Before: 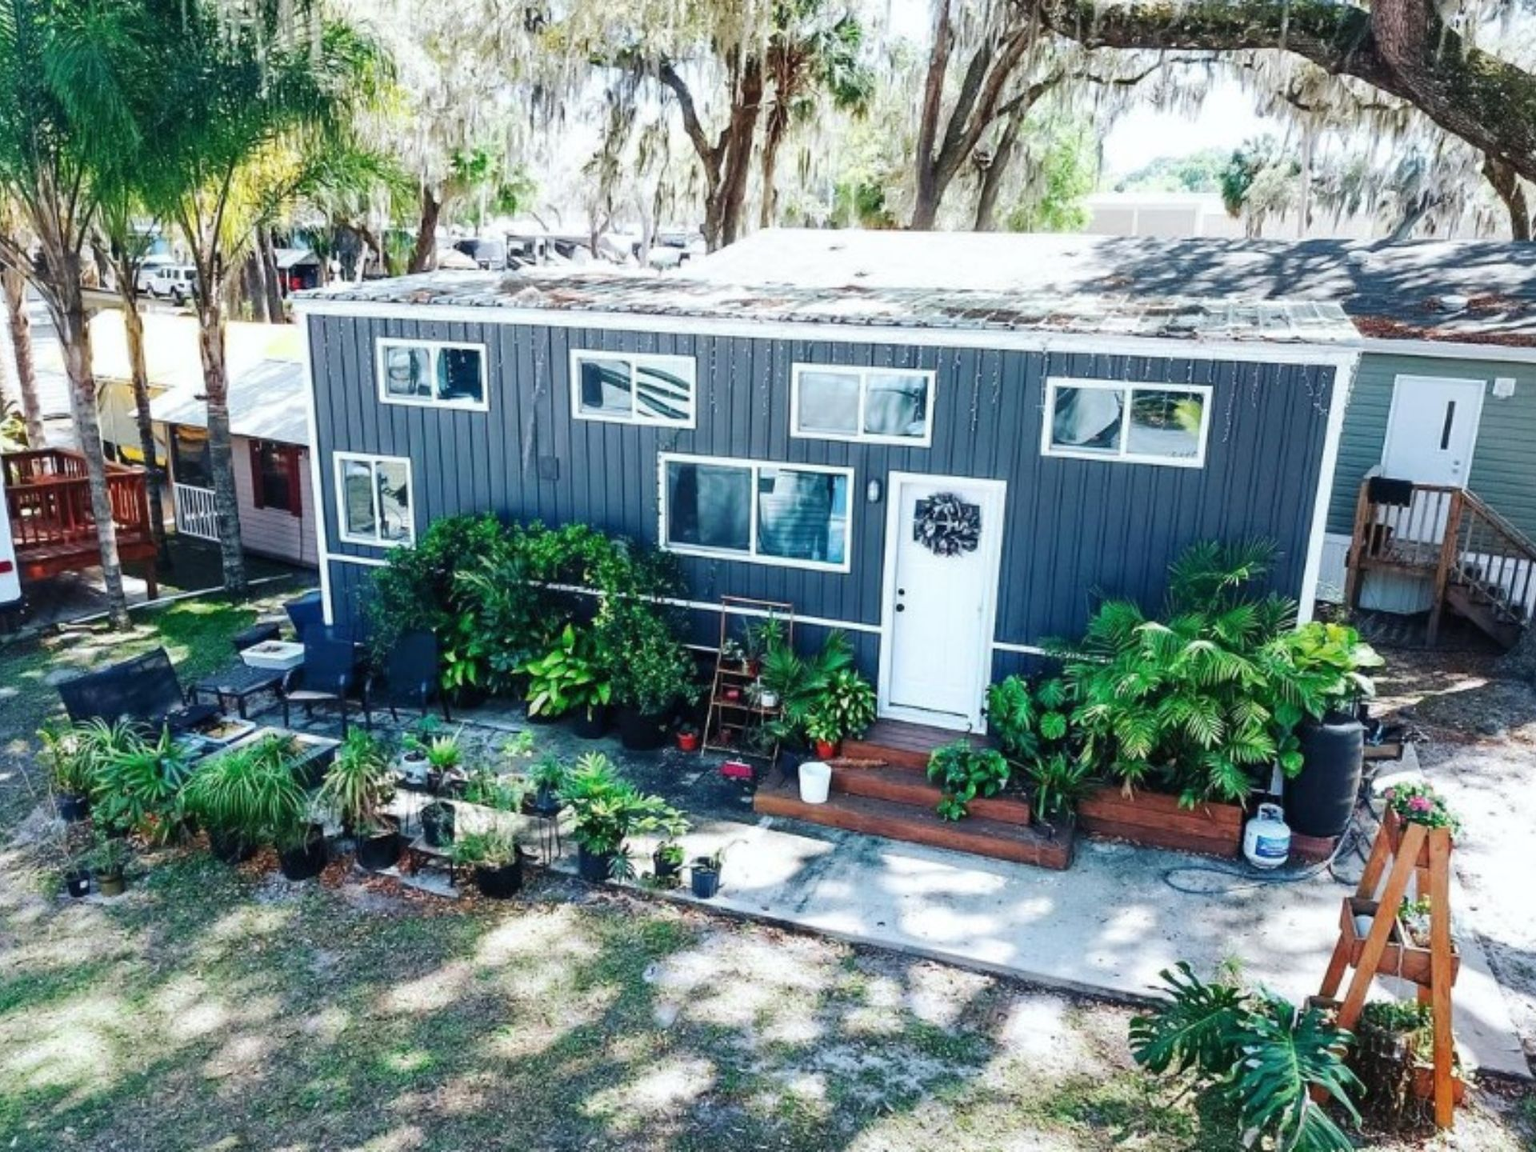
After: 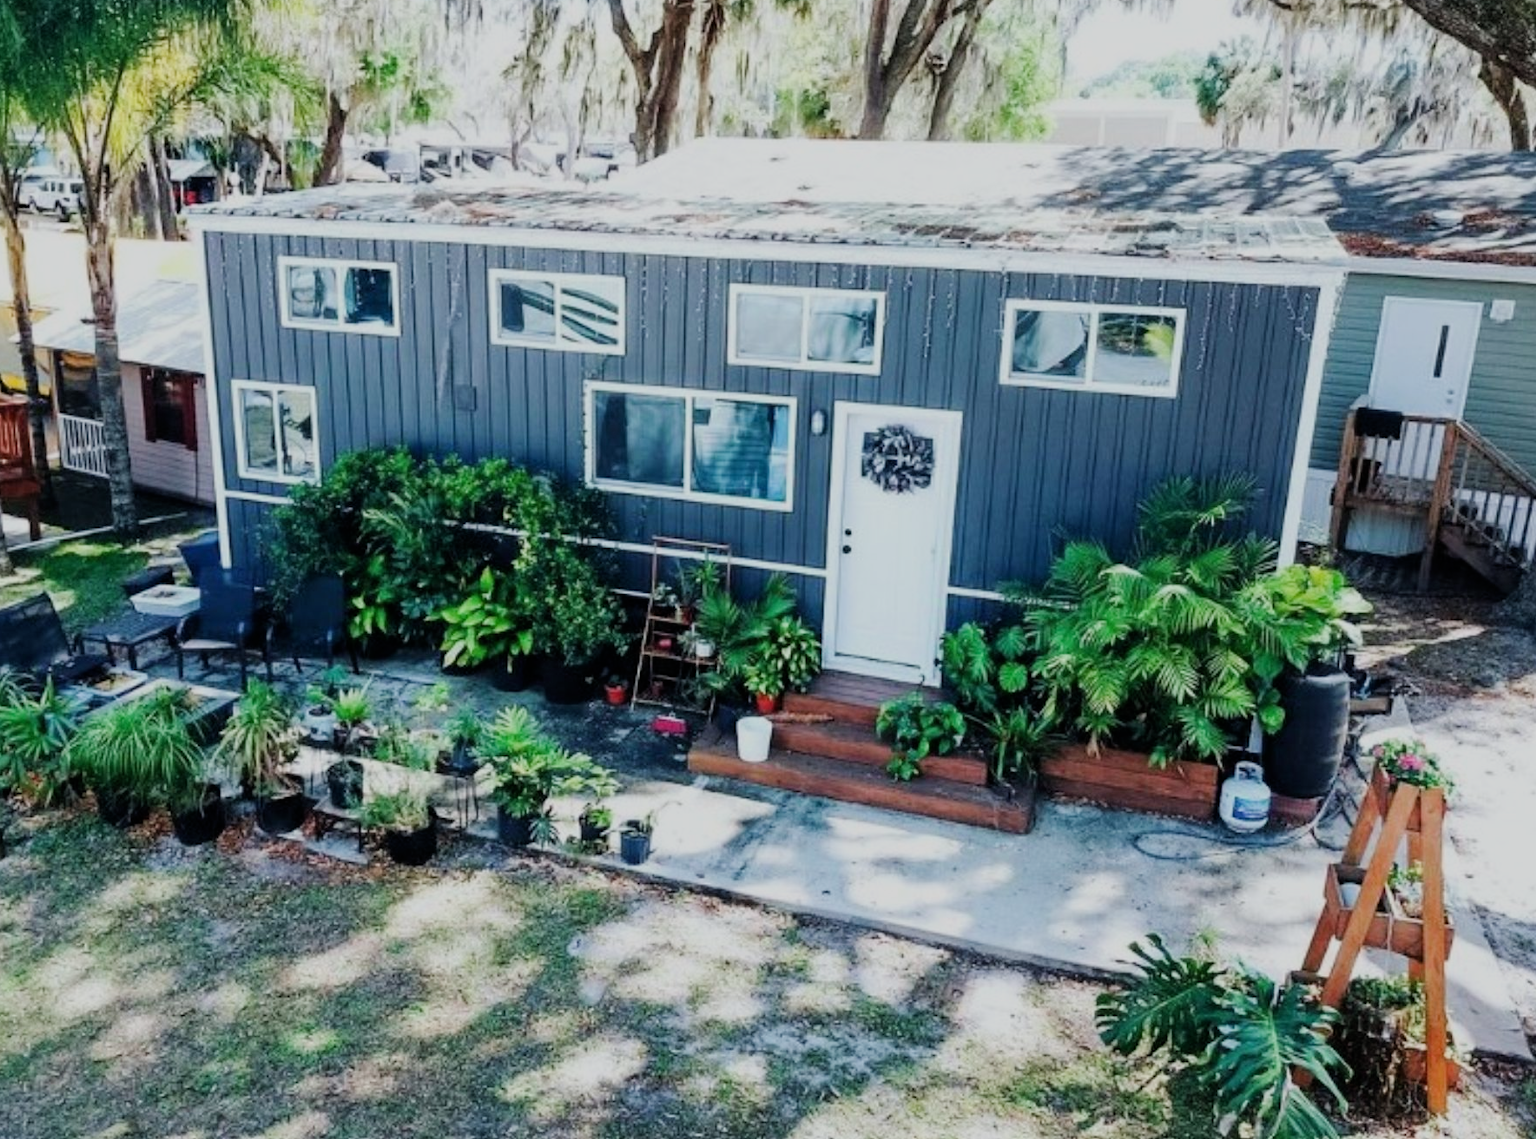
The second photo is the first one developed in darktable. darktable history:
crop and rotate: left 7.854%, top 8.832%
filmic rgb: black relative exposure -7.65 EV, white relative exposure 4.56 EV, hardness 3.61
